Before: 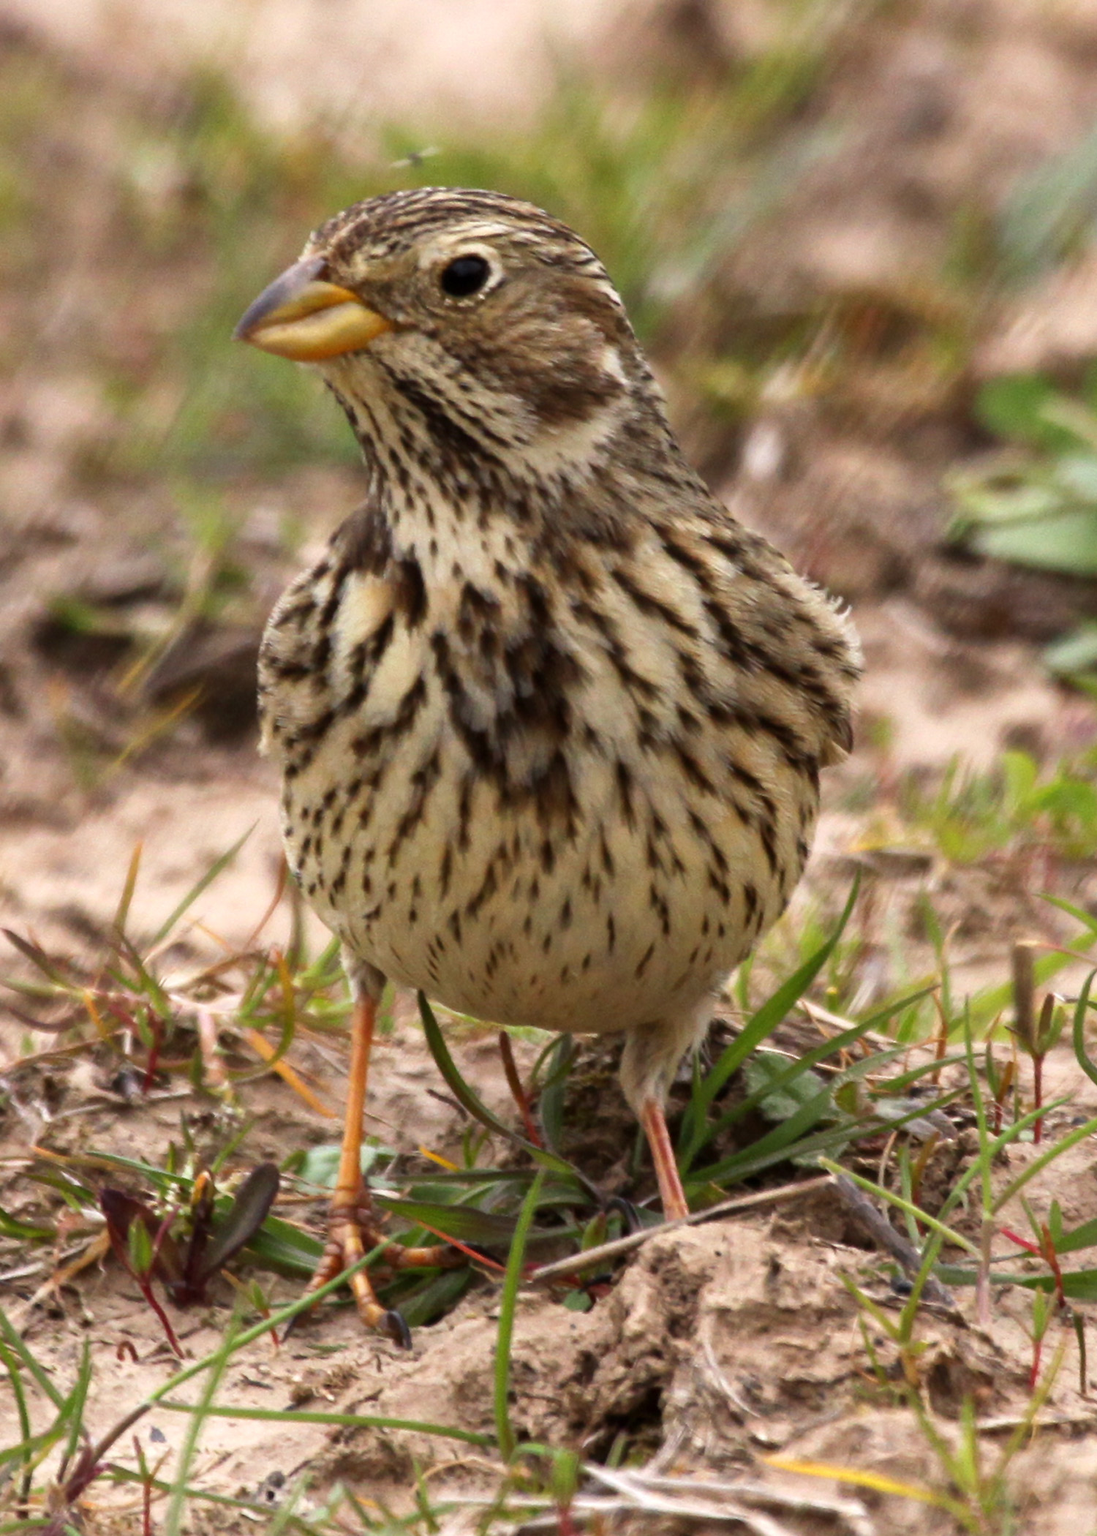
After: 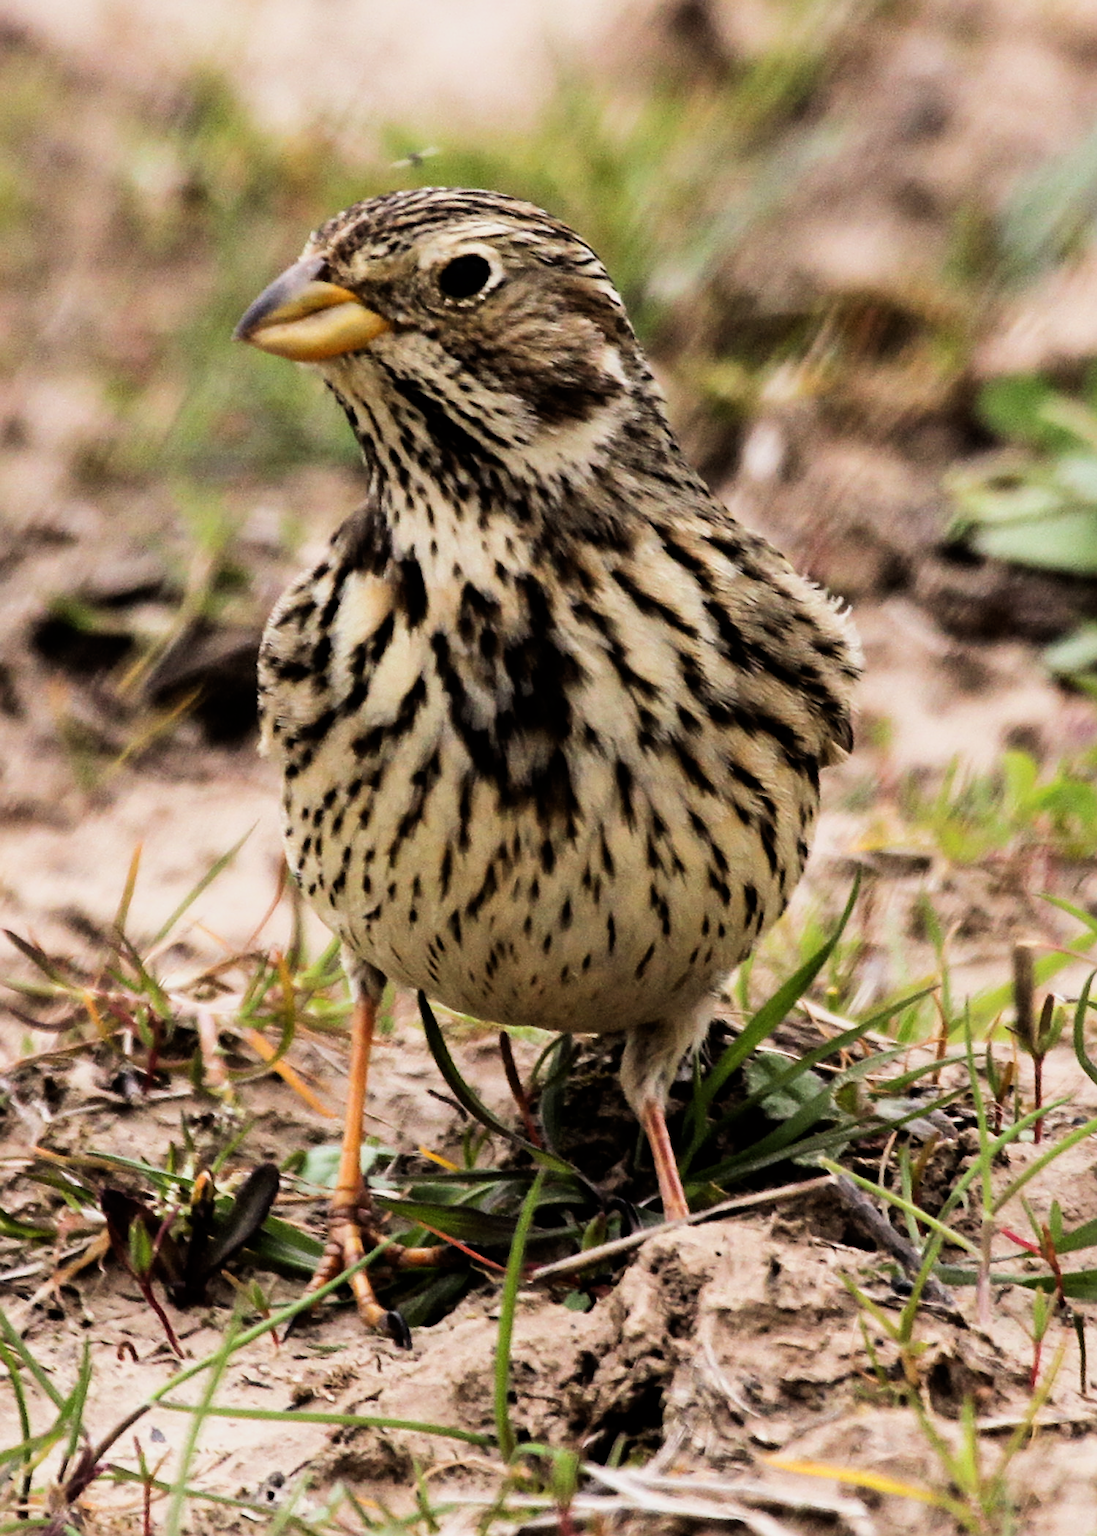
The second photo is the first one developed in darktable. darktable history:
filmic rgb: black relative exposure -5 EV, hardness 2.88, contrast 1.3, highlights saturation mix -30%
sharpen: on, module defaults
tone equalizer: -8 EV -0.417 EV, -7 EV -0.389 EV, -6 EV -0.333 EV, -5 EV -0.222 EV, -3 EV 0.222 EV, -2 EV 0.333 EV, -1 EV 0.389 EV, +0 EV 0.417 EV, edges refinement/feathering 500, mask exposure compensation -1.57 EV, preserve details no
